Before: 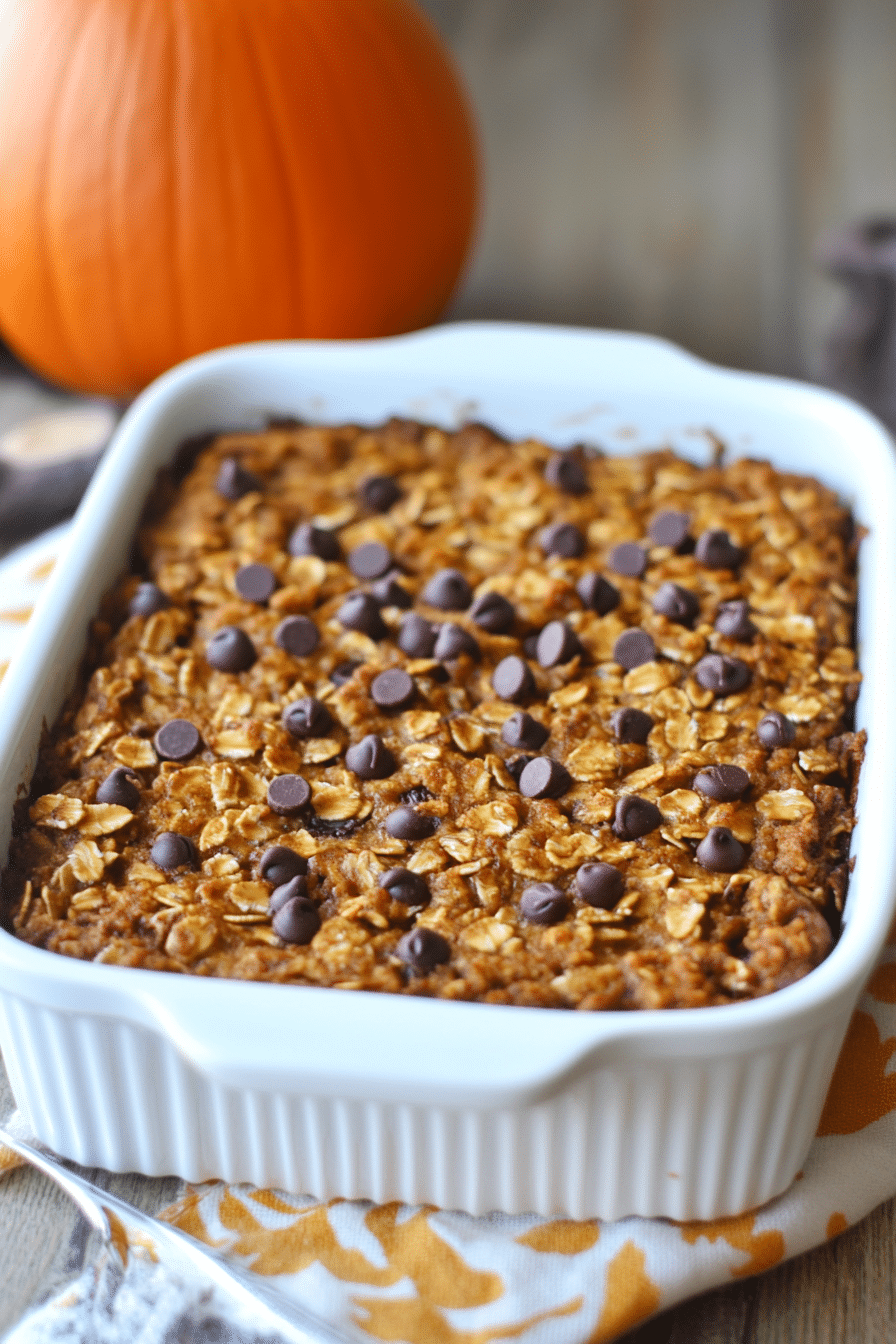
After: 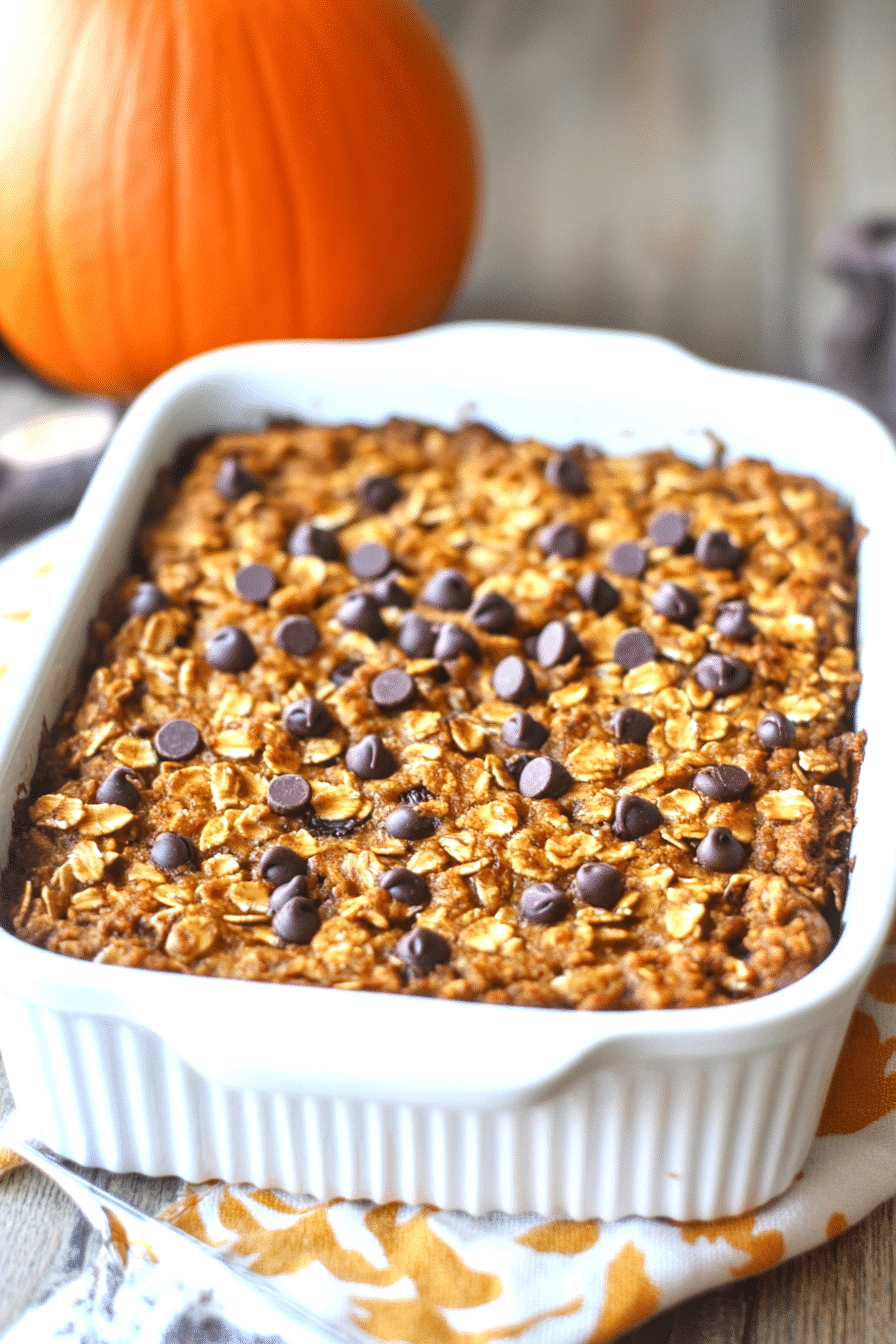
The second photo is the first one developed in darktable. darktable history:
local contrast: on, module defaults
exposure: black level correction 0, exposure 0.6 EV, compensate exposure bias true, compensate highlight preservation false
